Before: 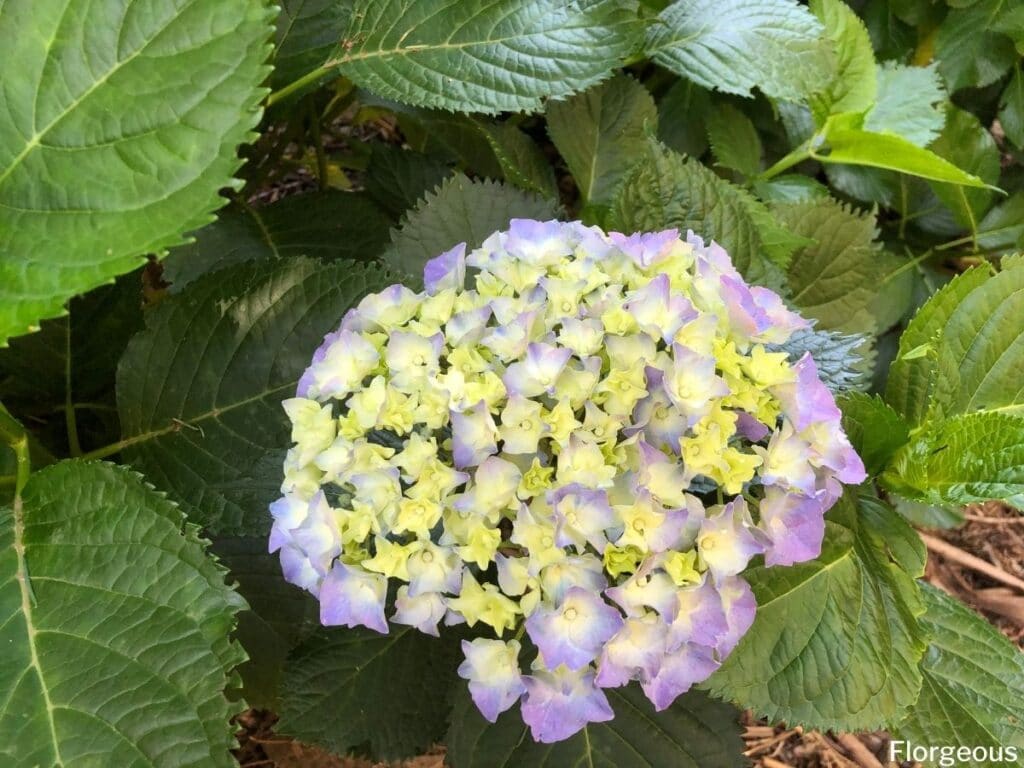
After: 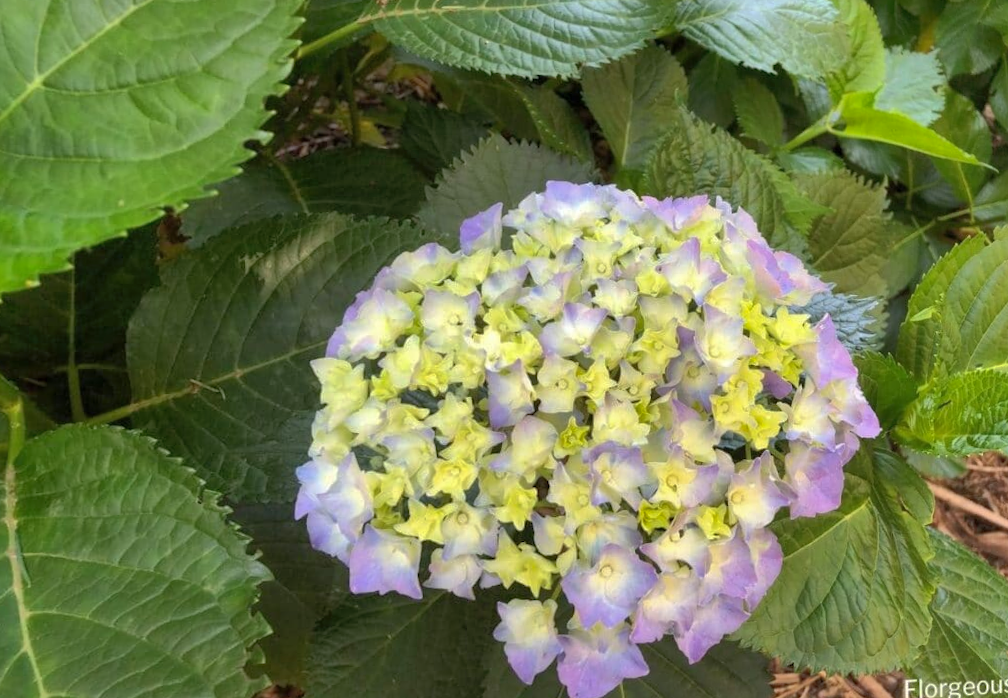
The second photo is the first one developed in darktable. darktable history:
shadows and highlights: on, module defaults
rotate and perspective: rotation -0.013°, lens shift (vertical) -0.027, lens shift (horizontal) 0.178, crop left 0.016, crop right 0.989, crop top 0.082, crop bottom 0.918
